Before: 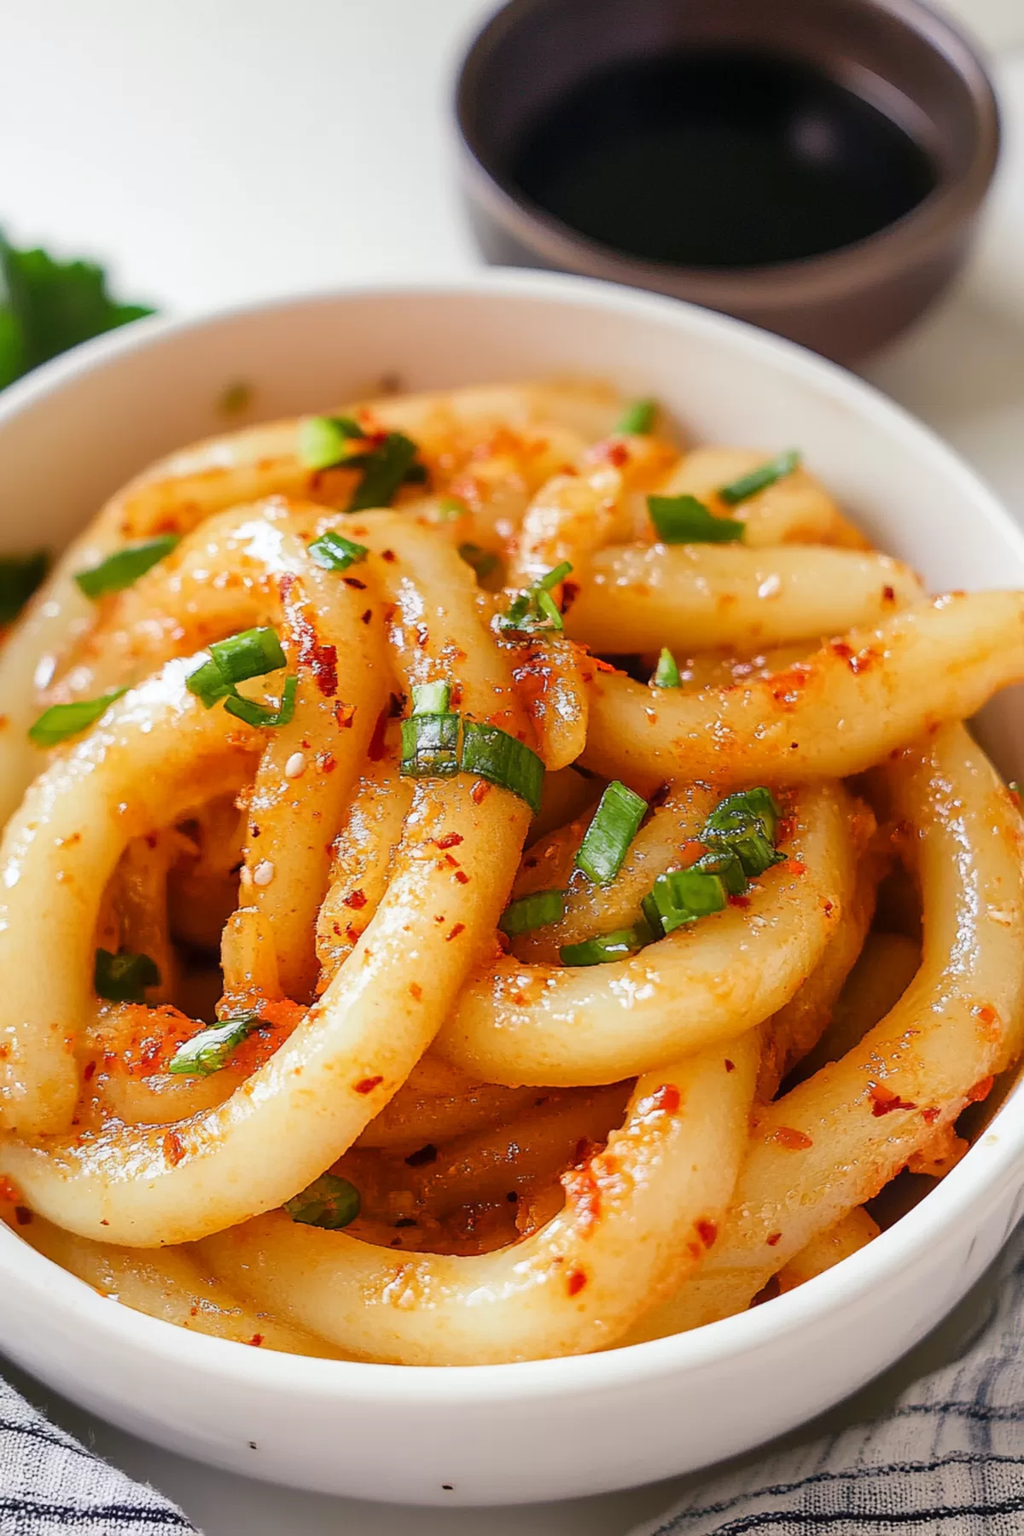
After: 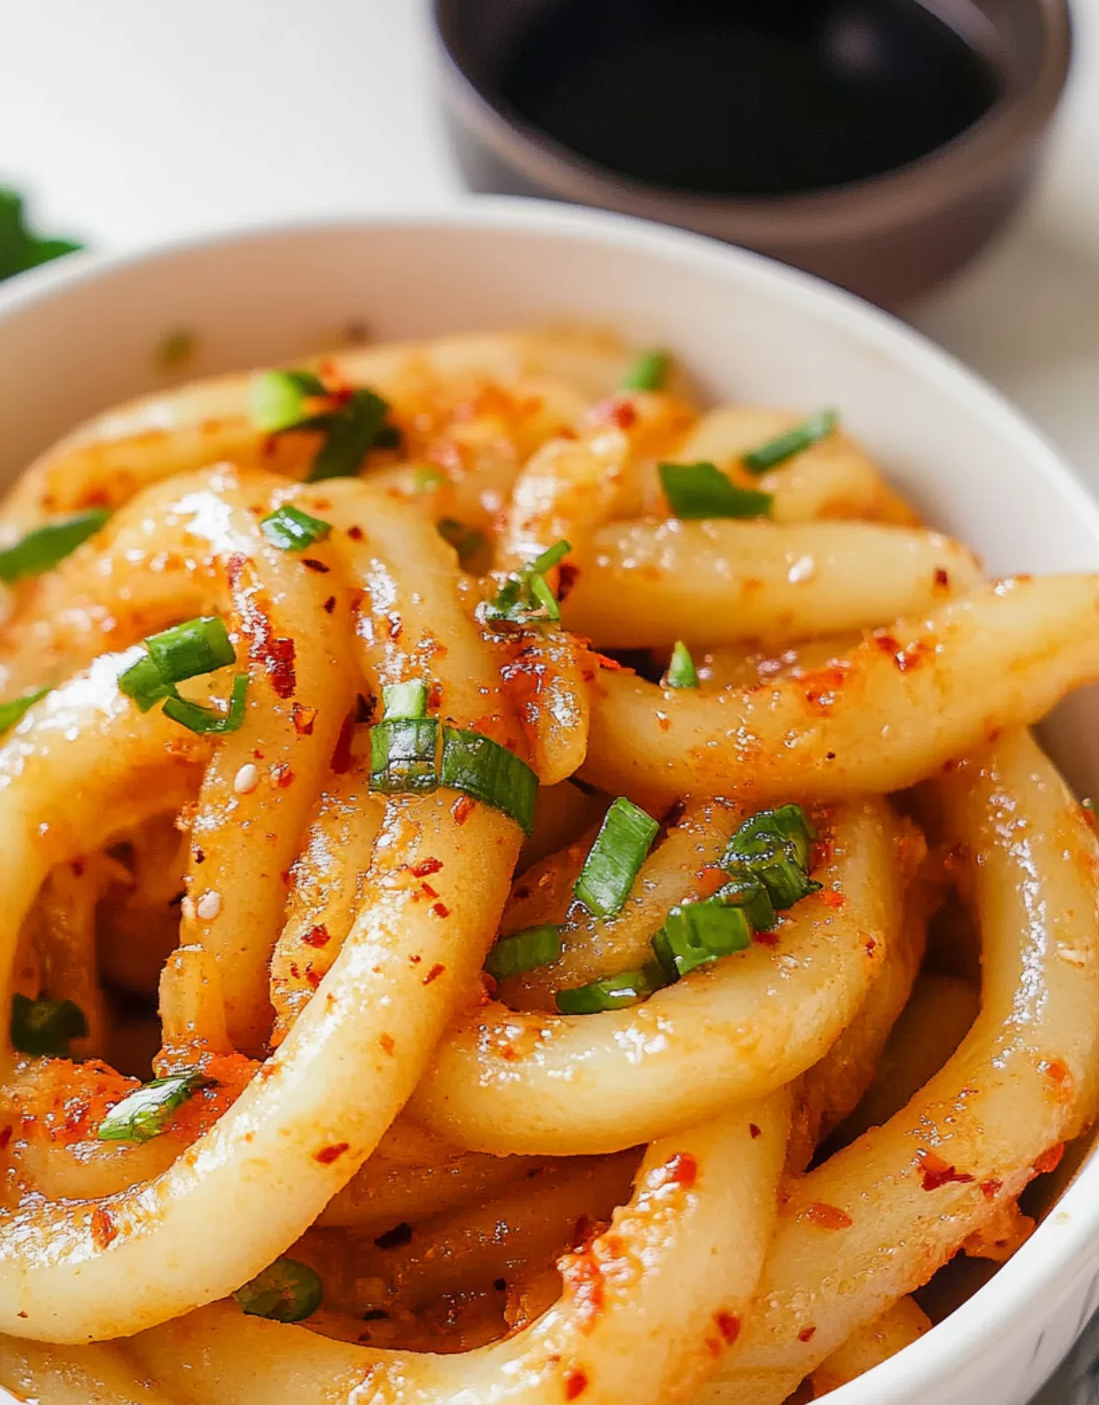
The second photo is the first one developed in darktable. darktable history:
exposure: exposure -0.04 EV, compensate highlight preservation false
crop: left 8.336%, top 6.575%, bottom 15.363%
